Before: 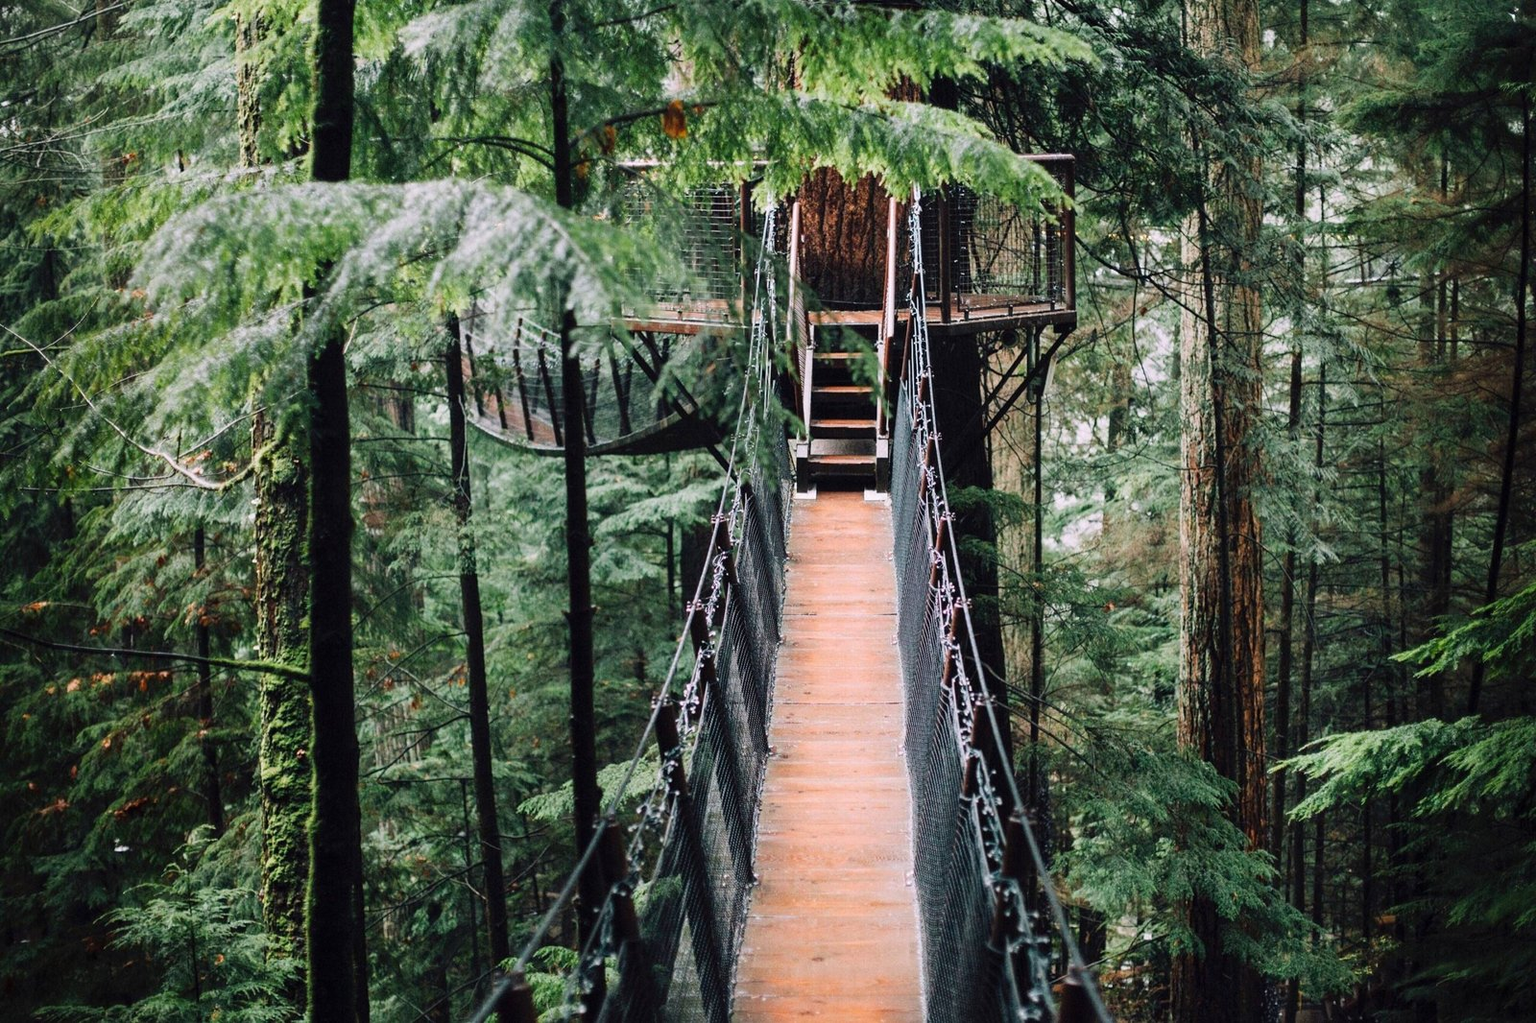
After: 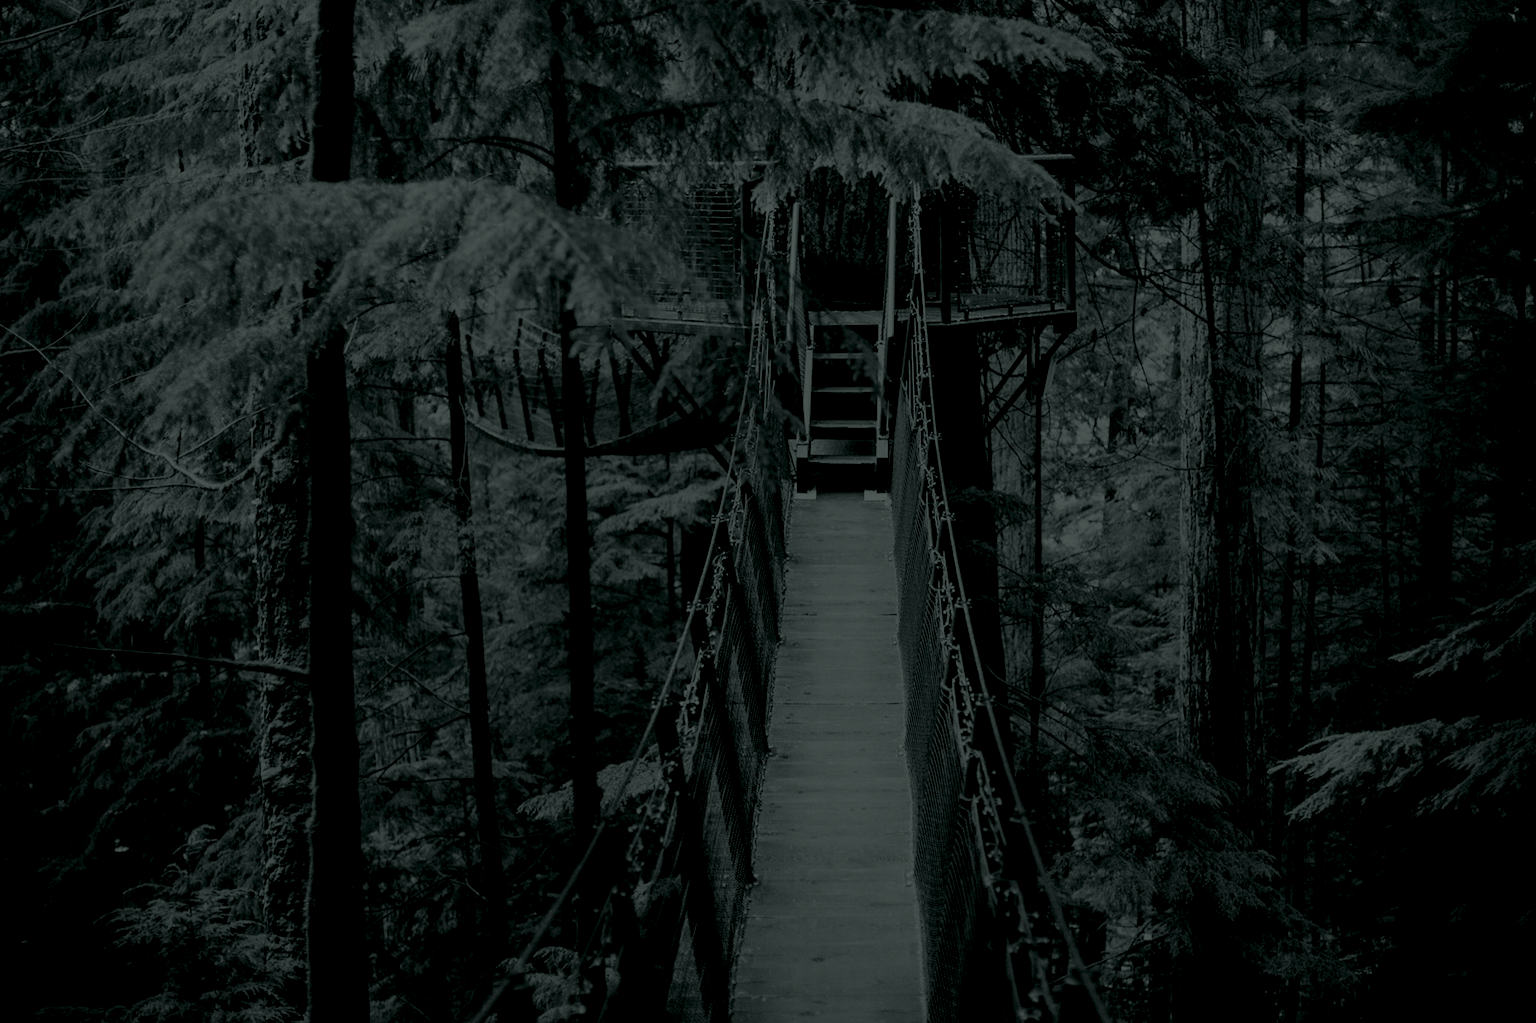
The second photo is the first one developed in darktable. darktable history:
colorize: hue 90°, saturation 19%, lightness 1.59%, version 1
white balance: red 0.983, blue 1.036
exposure: compensate highlight preservation false
